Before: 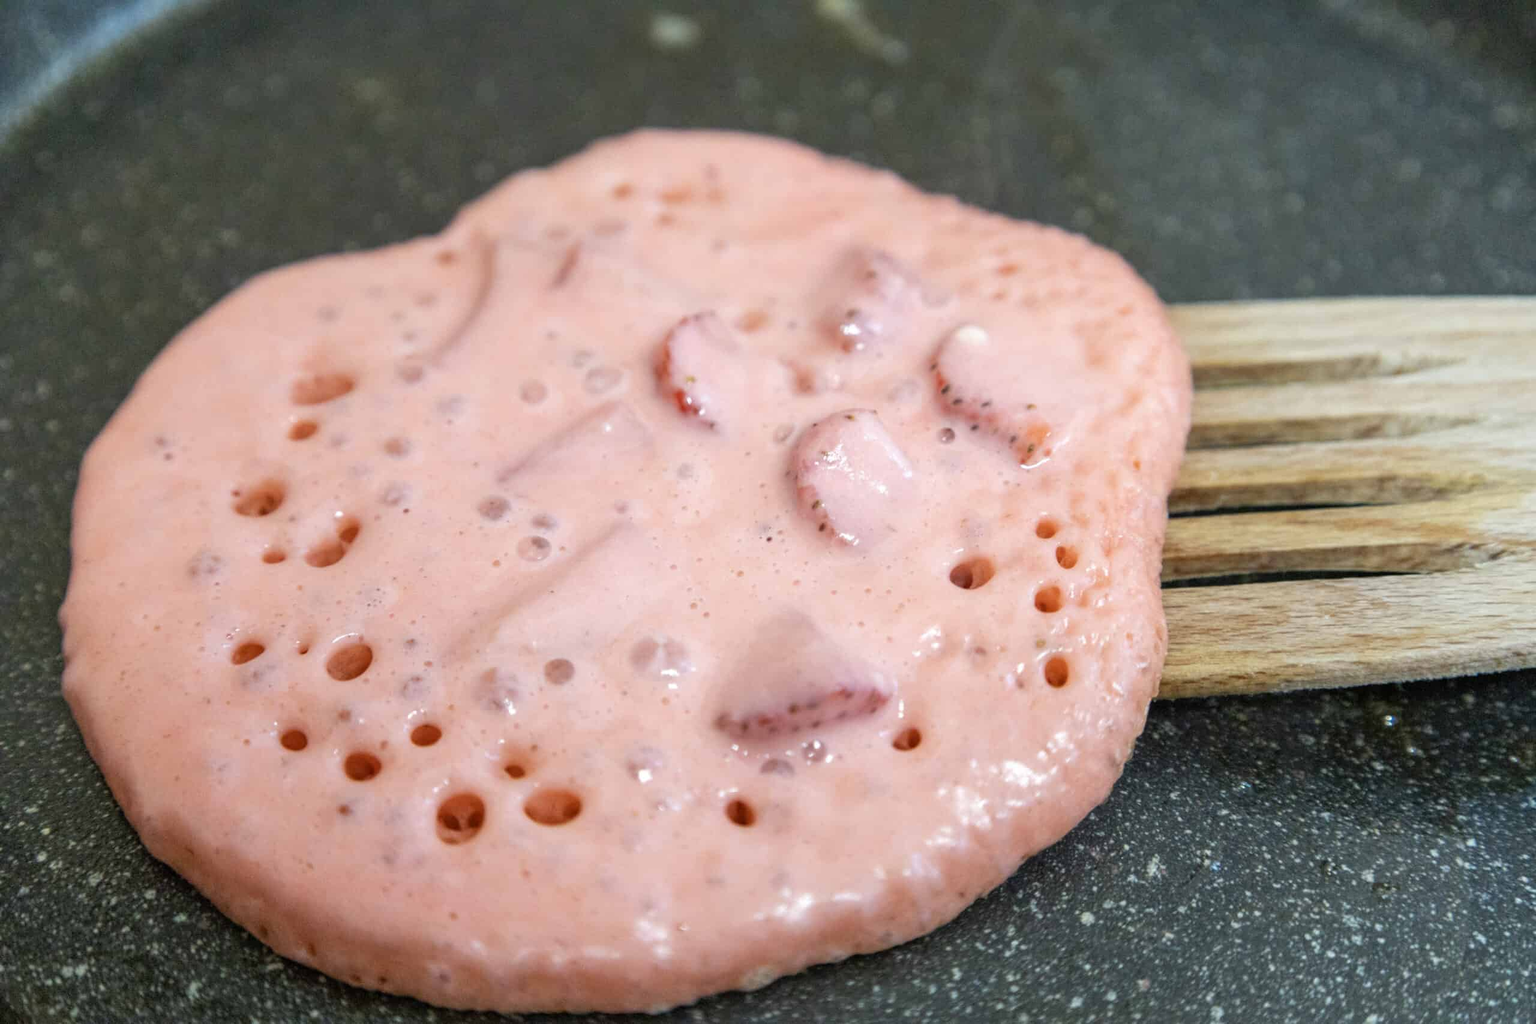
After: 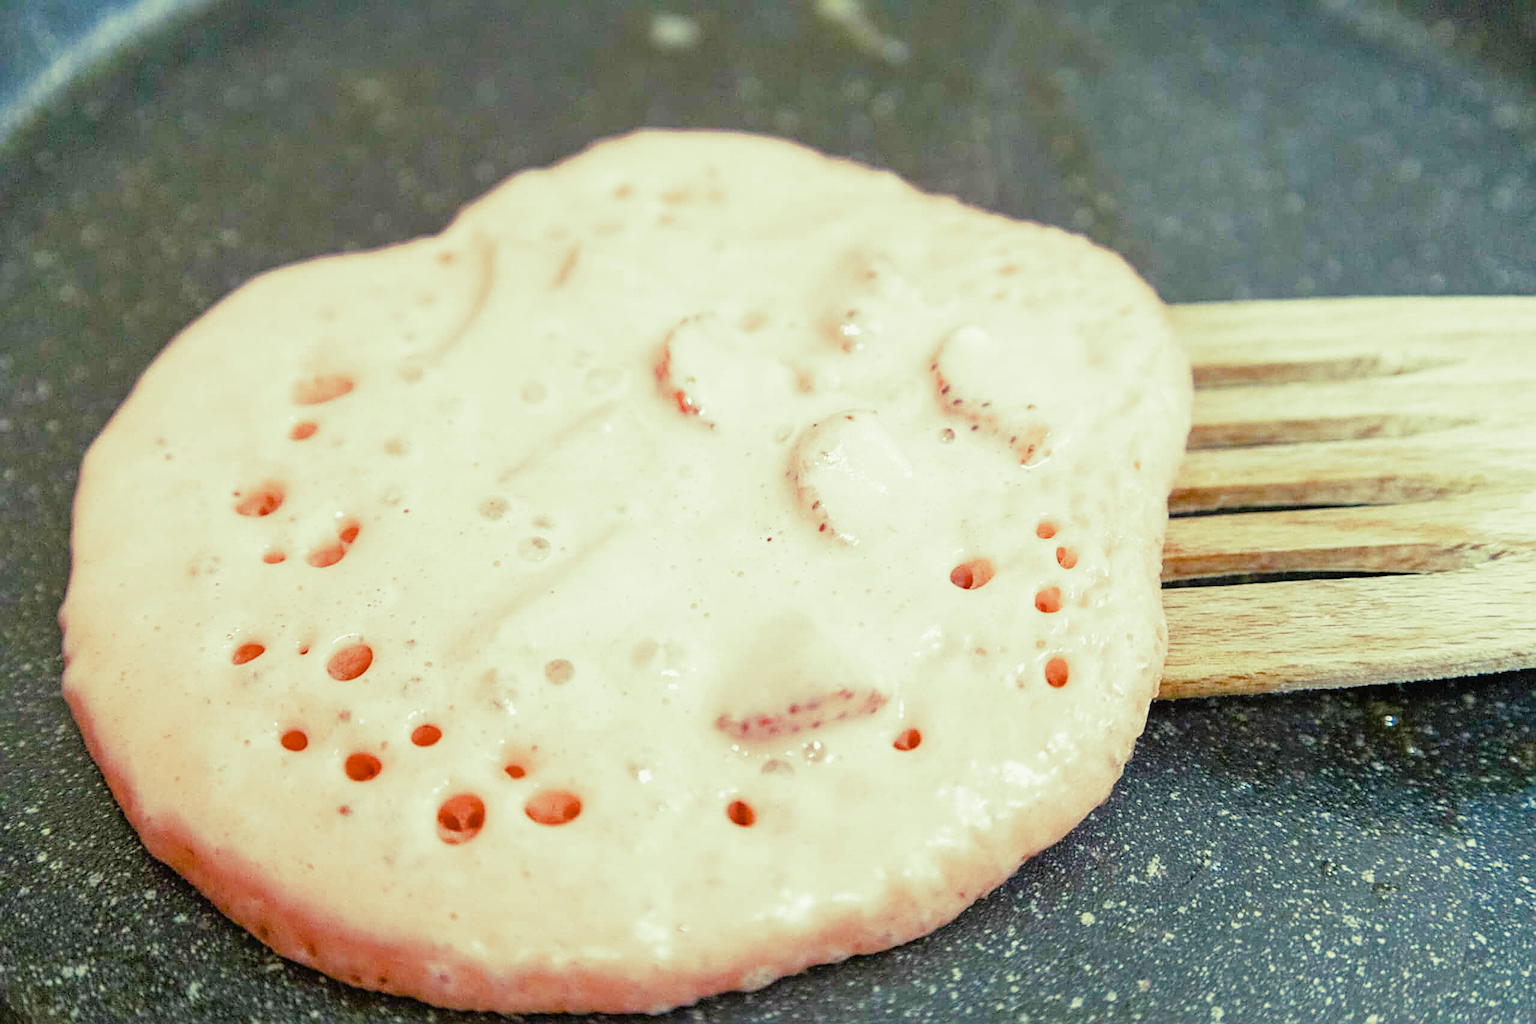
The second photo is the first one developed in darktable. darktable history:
sharpen: amount 0.75
exposure: black level correction 0, exposure 0.9 EV, compensate highlight preservation false
filmic rgb: hardness 4.17
split-toning: shadows › hue 290.82°, shadows › saturation 0.34, highlights › saturation 0.38, balance 0, compress 50%
color balance rgb: perceptual saturation grading › global saturation 20%, perceptual saturation grading › highlights -25%, perceptual saturation grading › shadows 25%
contrast equalizer: octaves 7, y [[0.6 ×6], [0.55 ×6], [0 ×6], [0 ×6], [0 ×6]], mix -0.3
